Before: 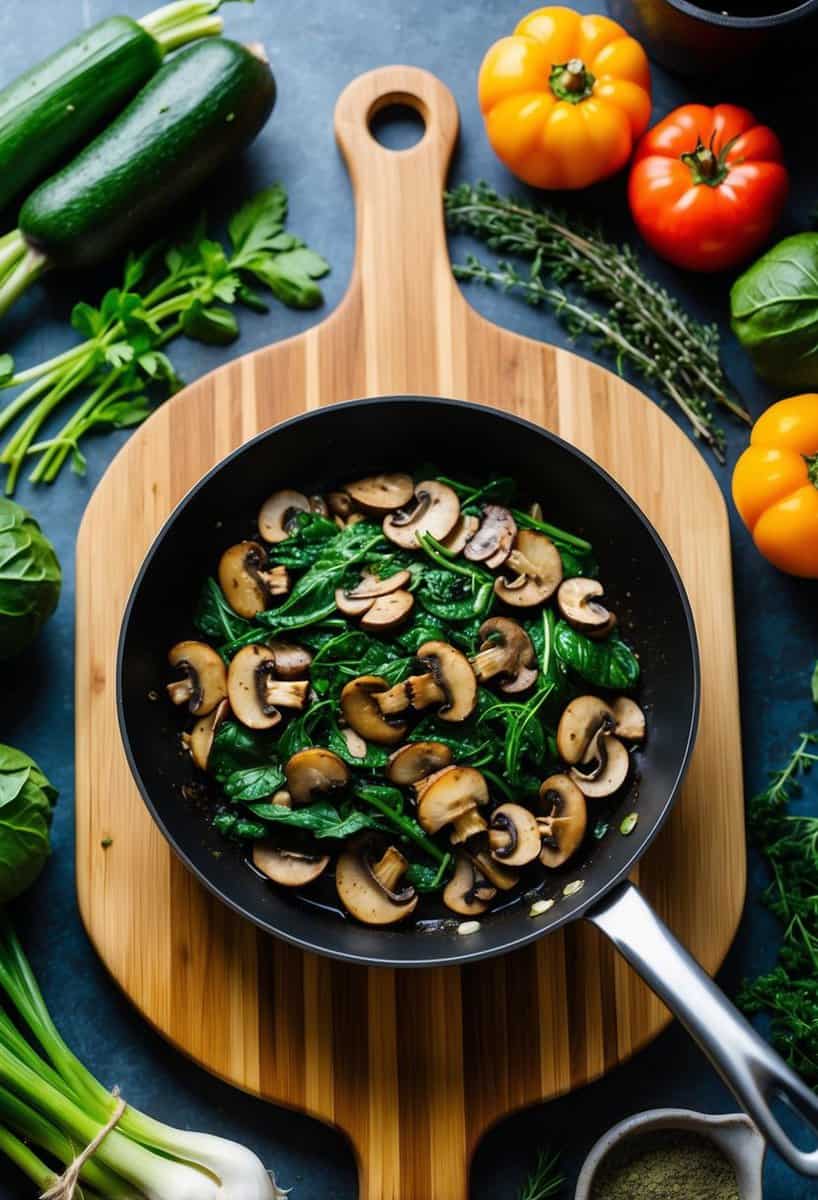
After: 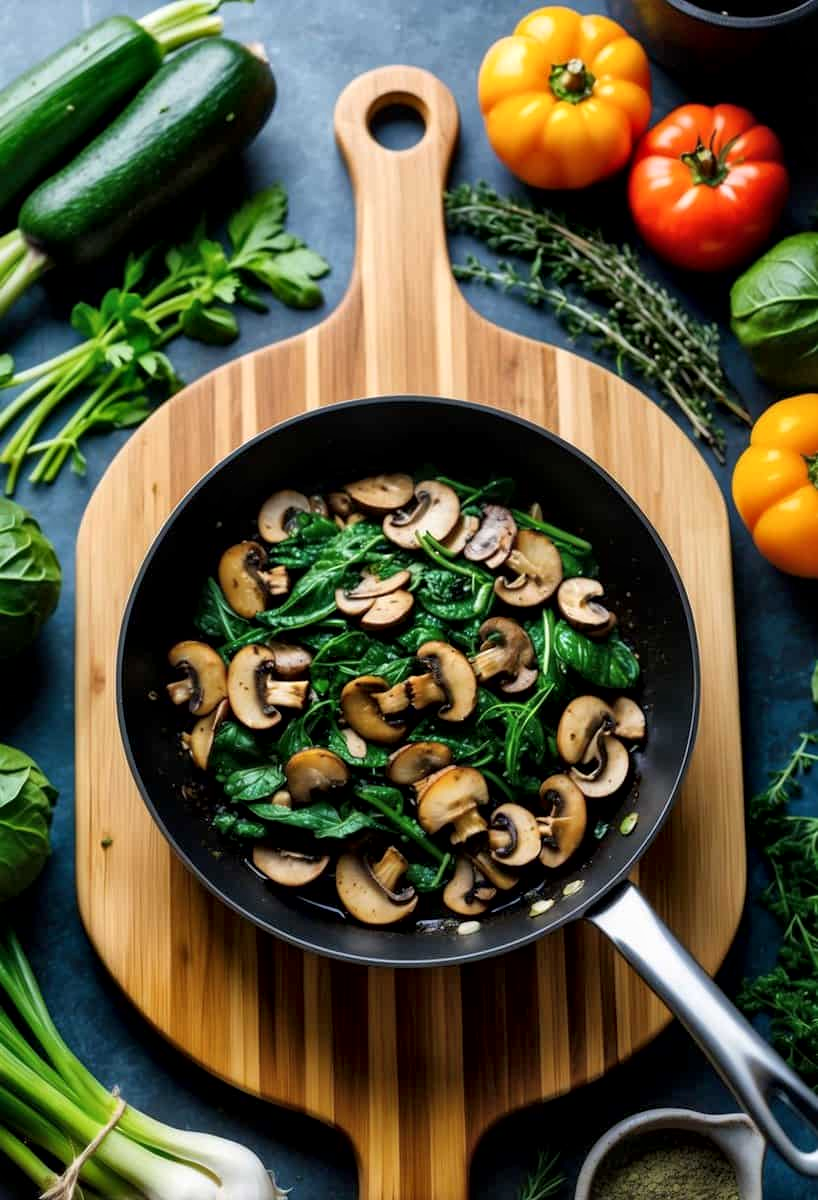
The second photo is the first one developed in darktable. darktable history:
local contrast: mode bilateral grid, contrast 20, coarseness 50, detail 159%, midtone range 0.2
white balance: emerald 1
